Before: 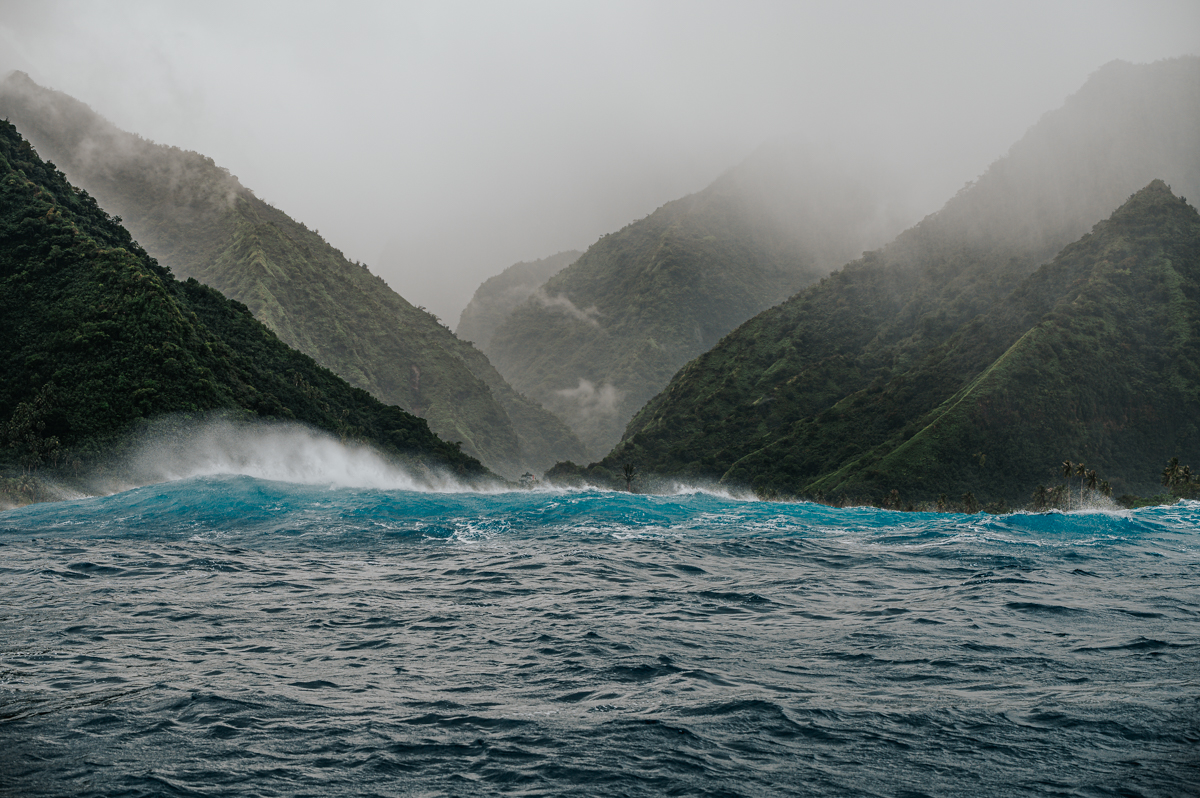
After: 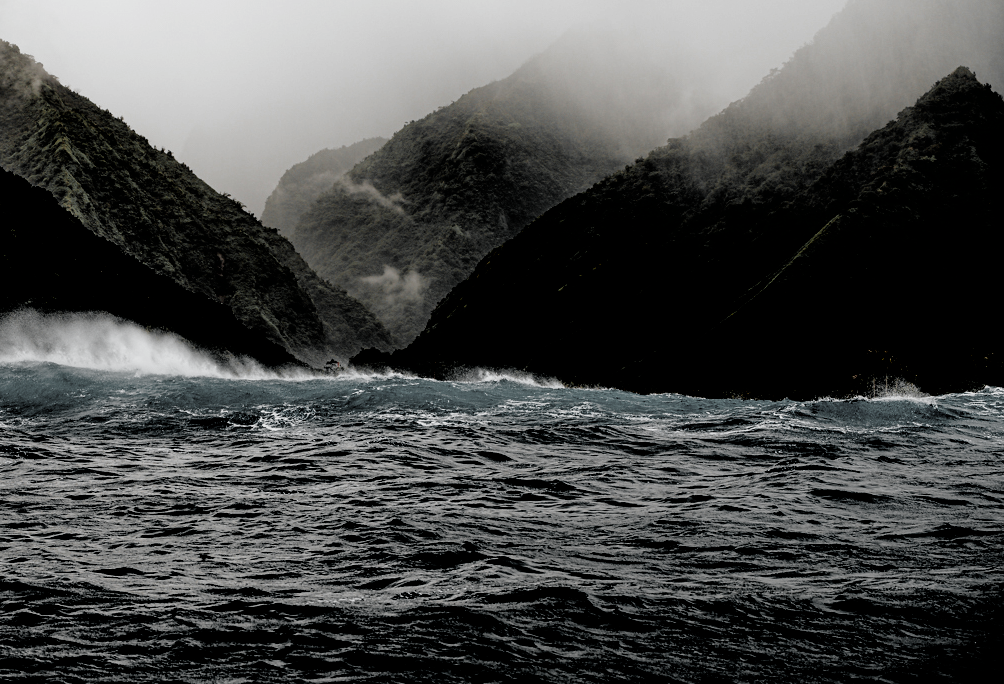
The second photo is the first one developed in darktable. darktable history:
crop: left 16.315%, top 14.246%
filmic rgb: black relative exposure -3.57 EV, white relative exposure 2.29 EV, hardness 3.41
color zones: curves: ch0 [(0.004, 0.388) (0.125, 0.392) (0.25, 0.404) (0.375, 0.5) (0.5, 0.5) (0.625, 0.5) (0.75, 0.5) (0.875, 0.5)]; ch1 [(0, 0.5) (0.125, 0.5) (0.25, 0.5) (0.375, 0.124) (0.524, 0.124) (0.645, 0.128) (0.789, 0.132) (0.914, 0.096) (0.998, 0.068)]
exposure: black level correction 0.056, exposure -0.039 EV, compensate highlight preservation false
